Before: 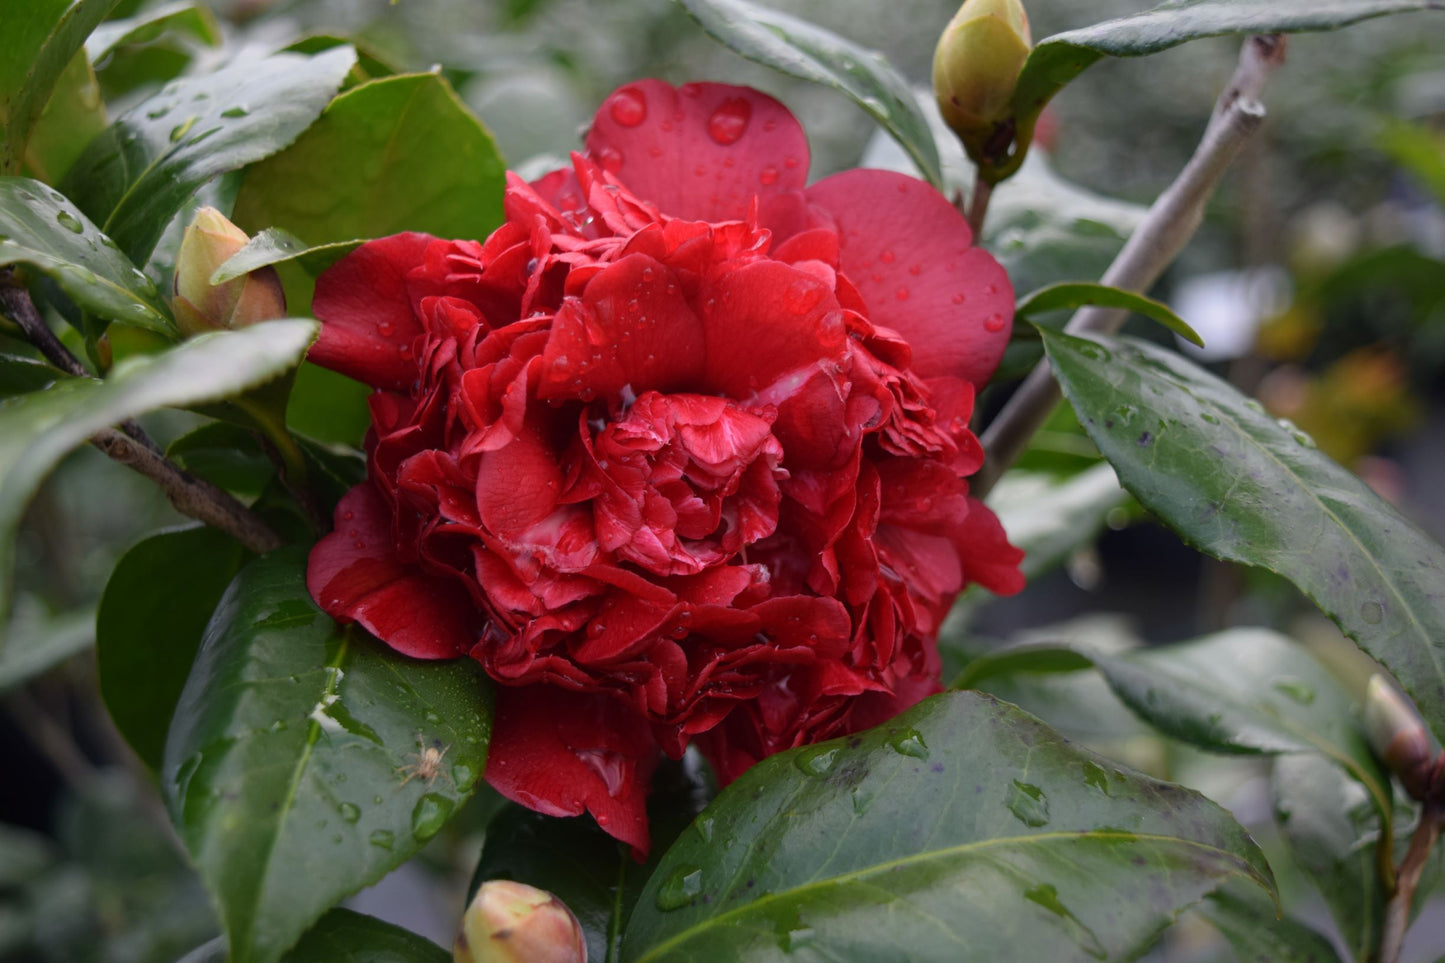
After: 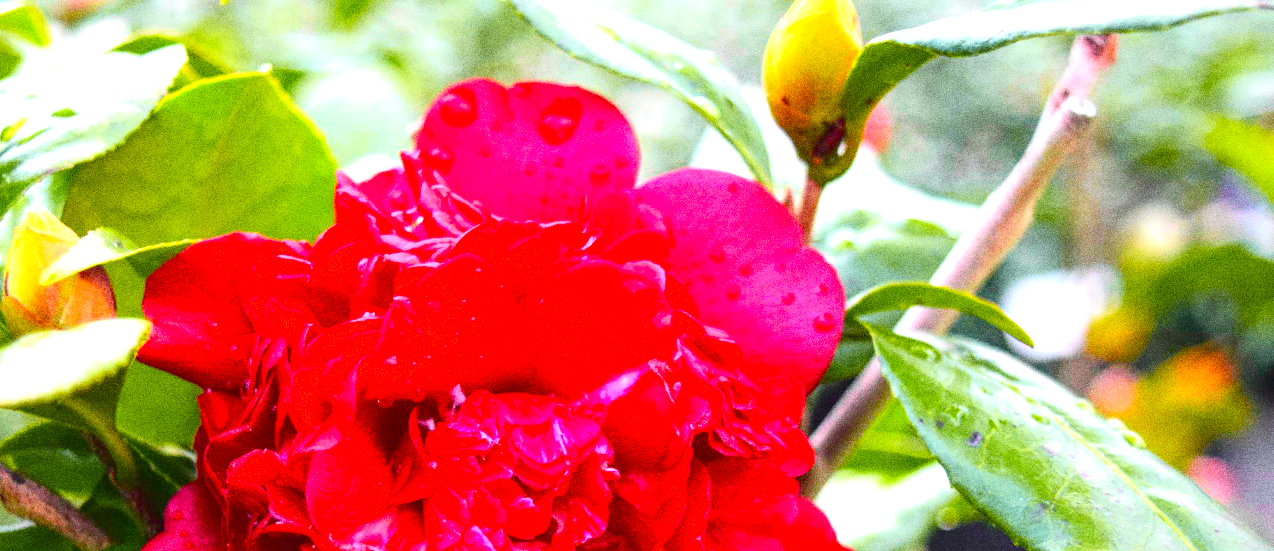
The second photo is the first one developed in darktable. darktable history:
local contrast: on, module defaults
color balance rgb: linear chroma grading › global chroma 15%, perceptual saturation grading › global saturation 30%
crop and rotate: left 11.812%, bottom 42.776%
tone curve: curves: ch0 [(0, 0.013) (0.137, 0.121) (0.326, 0.386) (0.489, 0.573) (0.663, 0.749) (0.854, 0.897) (1, 0.974)]; ch1 [(0, 0) (0.366, 0.367) (0.475, 0.453) (0.494, 0.493) (0.504, 0.497) (0.544, 0.579) (0.562, 0.619) (0.622, 0.694) (1, 1)]; ch2 [(0, 0) (0.333, 0.346) (0.375, 0.375) (0.424, 0.43) (0.476, 0.492) (0.502, 0.503) (0.533, 0.541) (0.572, 0.615) (0.605, 0.656) (0.641, 0.709) (1, 1)], color space Lab, independent channels, preserve colors none
exposure: exposure 2.003 EV, compensate highlight preservation false
grain: strength 49.07%
